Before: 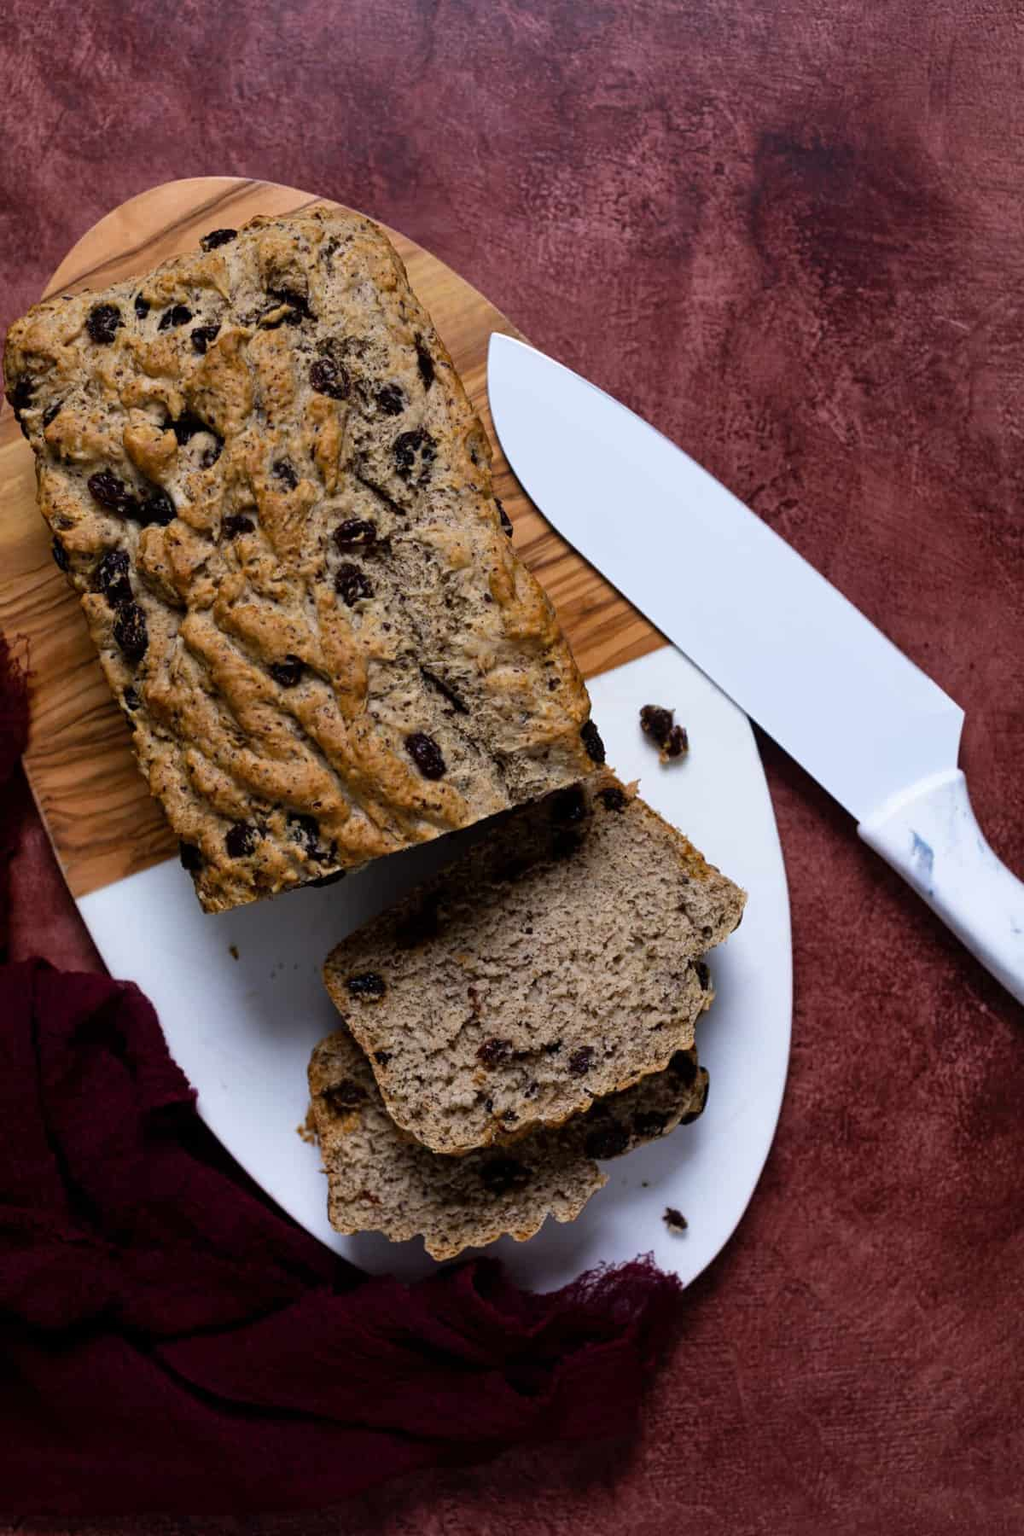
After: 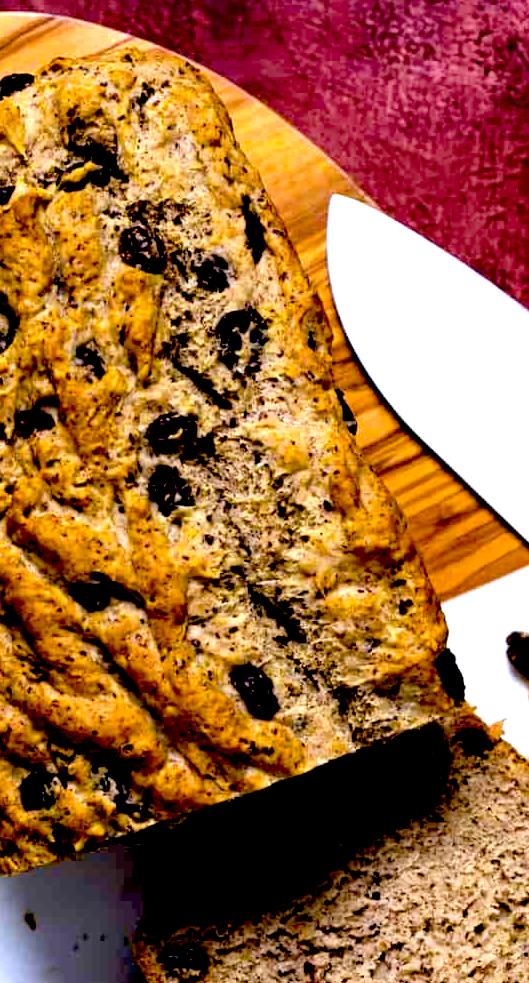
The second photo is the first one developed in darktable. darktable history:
crop: left 20.356%, top 10.854%, right 35.538%, bottom 34.481%
exposure: black level correction 0.041, exposure 0.498 EV, compensate highlight preservation false
color balance rgb: linear chroma grading › shadows -8.12%, linear chroma grading › global chroma 9.81%, perceptual saturation grading › global saturation 19.336%, perceptual brilliance grading › global brilliance 17.638%, global vibrance 20%
